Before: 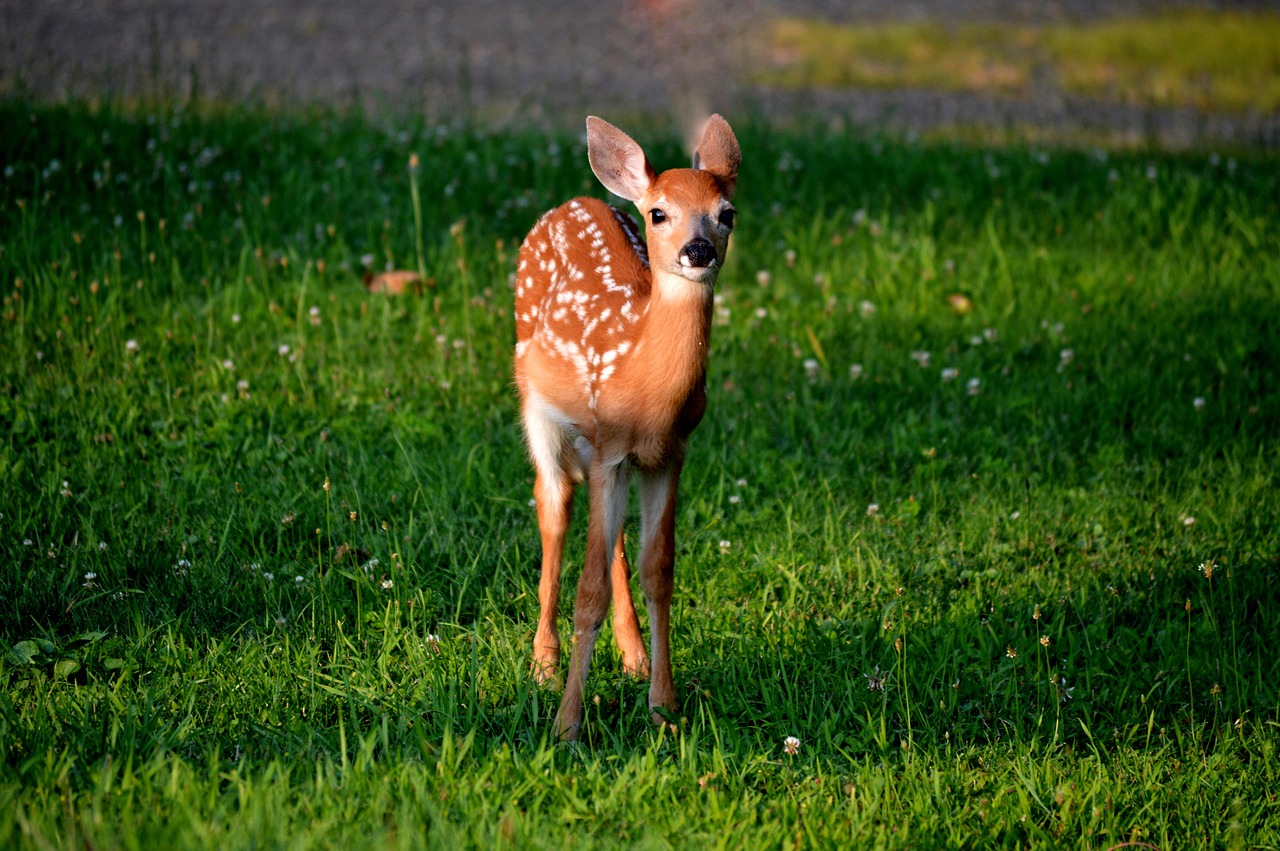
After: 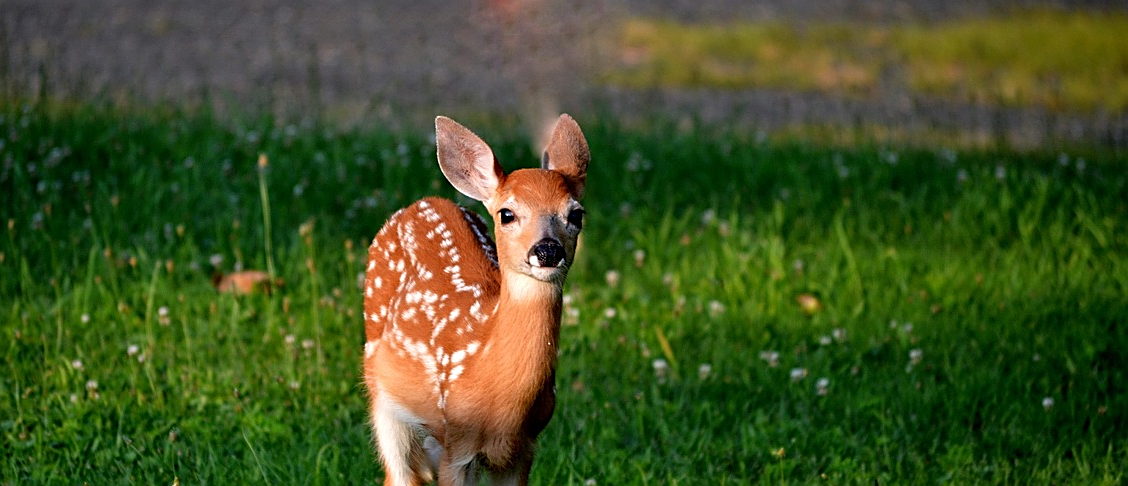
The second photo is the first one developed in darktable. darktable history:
sharpen: on, module defaults
crop and rotate: left 11.812%, bottom 42.776%
